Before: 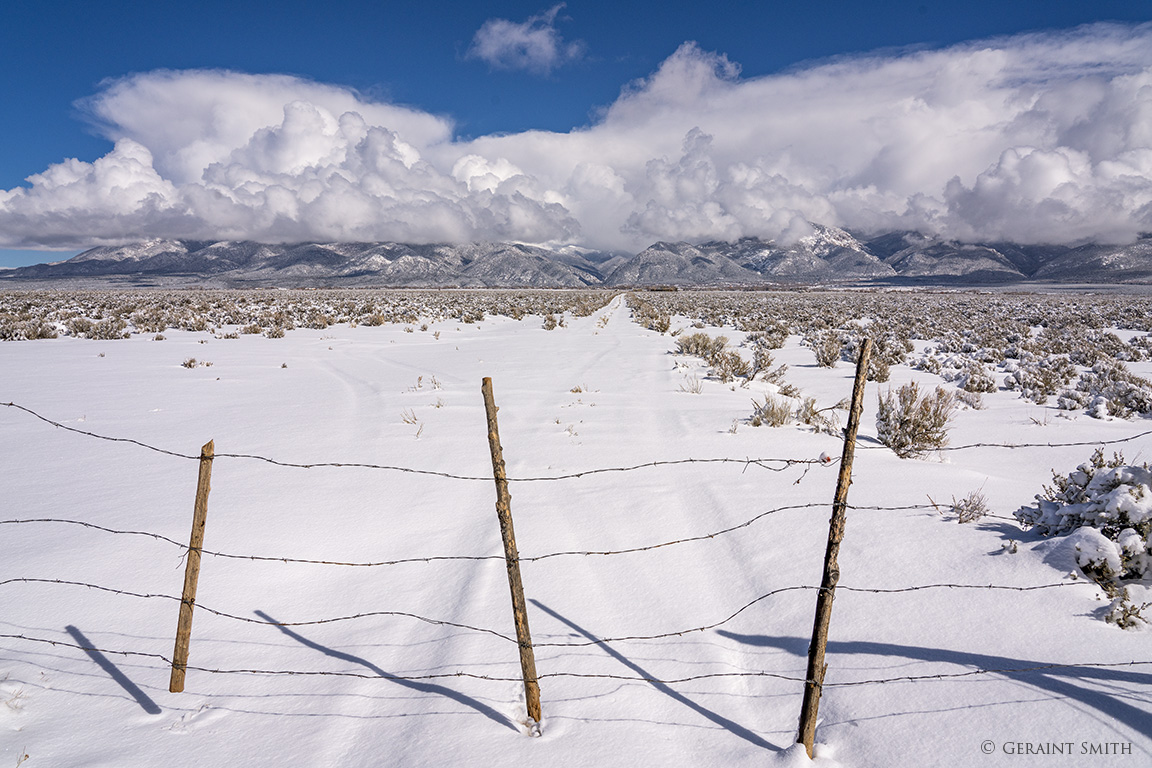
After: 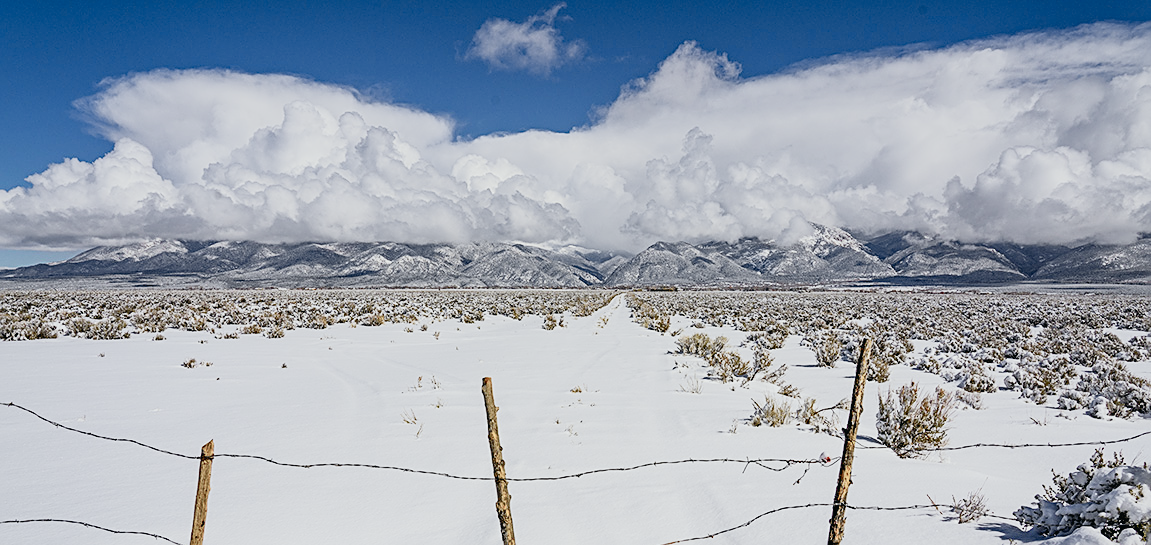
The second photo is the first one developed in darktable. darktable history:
filmic rgb: middle gray luminance 18.38%, black relative exposure -8.9 EV, white relative exposure 3.69 EV, target black luminance 0%, hardness 4.92, latitude 68%, contrast 0.954, highlights saturation mix 21.23%, shadows ↔ highlights balance 20.68%, preserve chrominance no, color science v3 (2019), use custom middle-gray values true
crop: bottom 29.028%
tone curve: curves: ch0 [(0, 0.013) (0.104, 0.103) (0.258, 0.267) (0.448, 0.489) (0.709, 0.794) (0.895, 0.915) (0.994, 0.971)]; ch1 [(0, 0) (0.335, 0.298) (0.446, 0.416) (0.488, 0.488) (0.515, 0.504) (0.581, 0.615) (0.635, 0.661) (1, 1)]; ch2 [(0, 0) (0.314, 0.306) (0.436, 0.447) (0.502, 0.5) (0.538, 0.541) (0.568, 0.603) (0.641, 0.635) (0.717, 0.701) (1, 1)], color space Lab, independent channels
sharpen: on, module defaults
